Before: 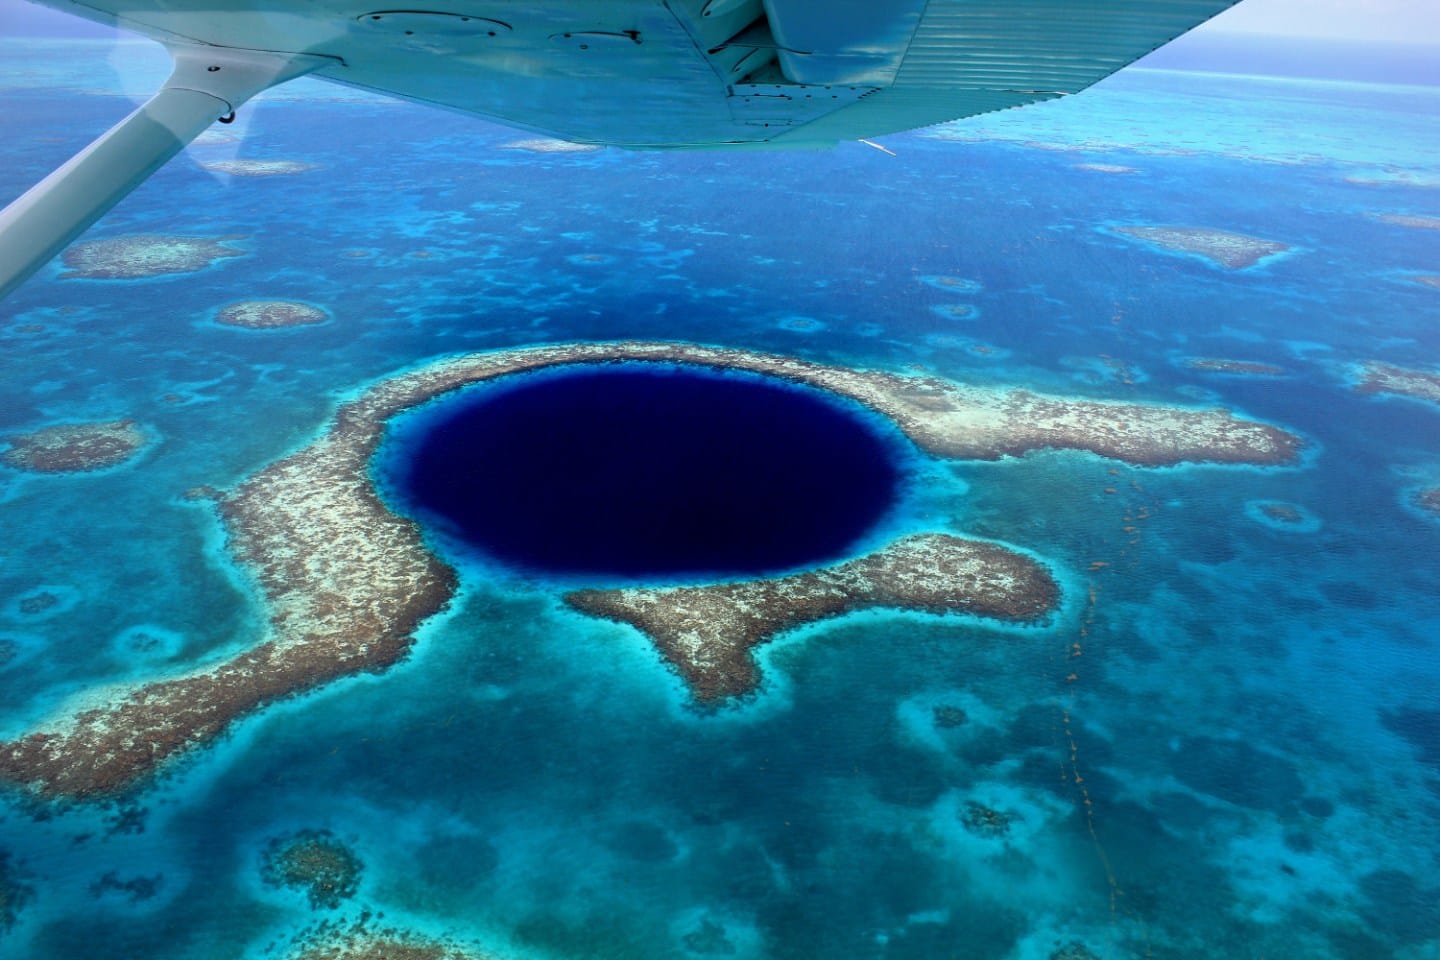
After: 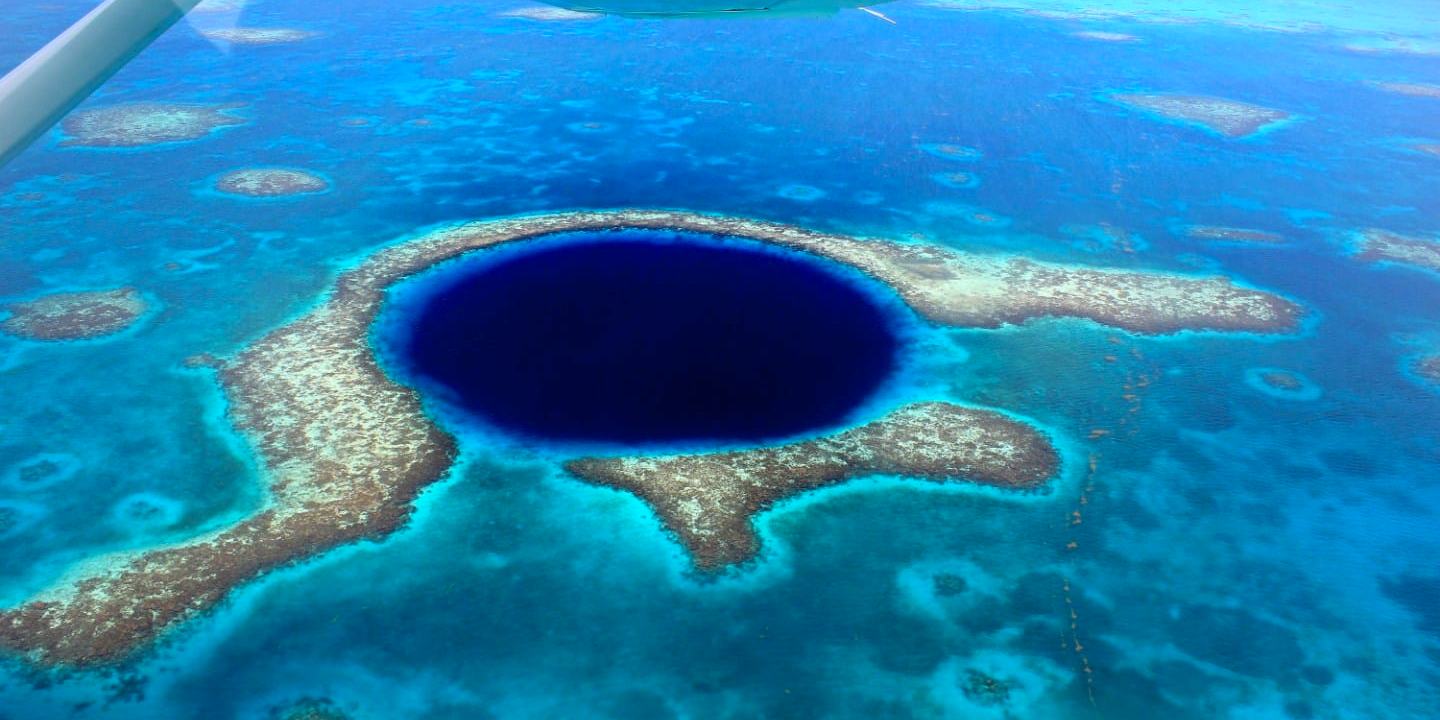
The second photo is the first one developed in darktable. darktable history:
contrast brightness saturation: brightness 0.09, saturation 0.19
crop: top 13.819%, bottom 11.169%
